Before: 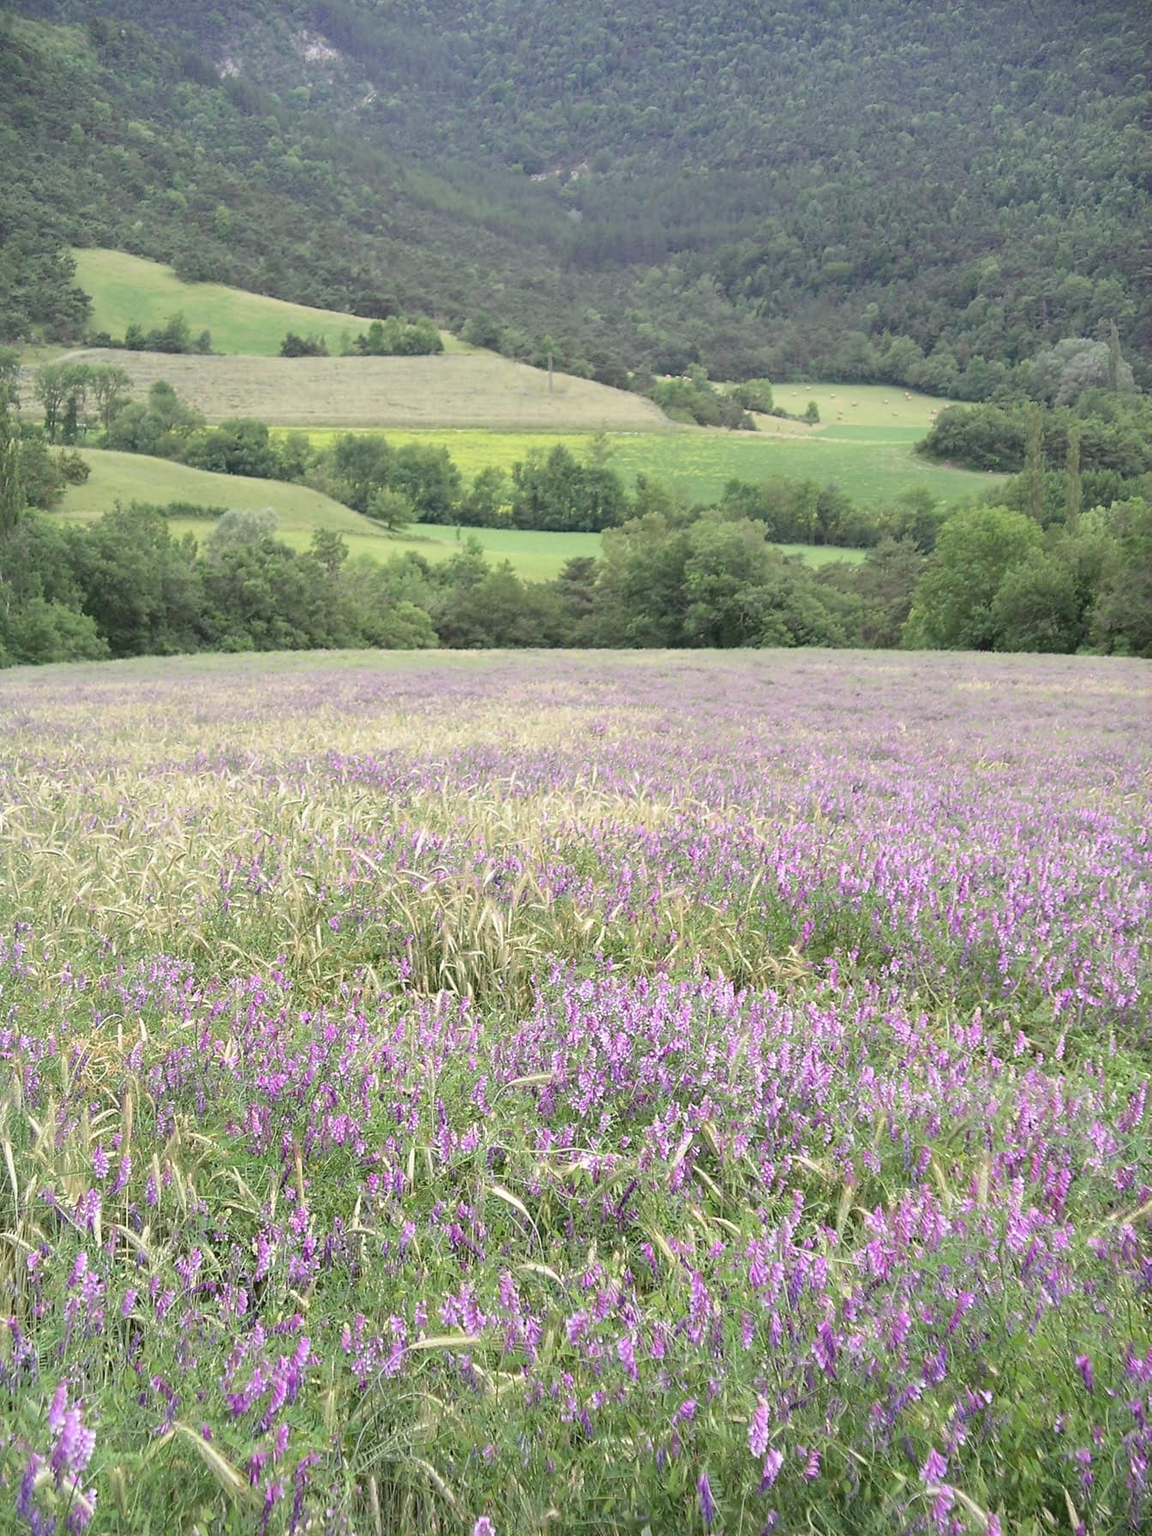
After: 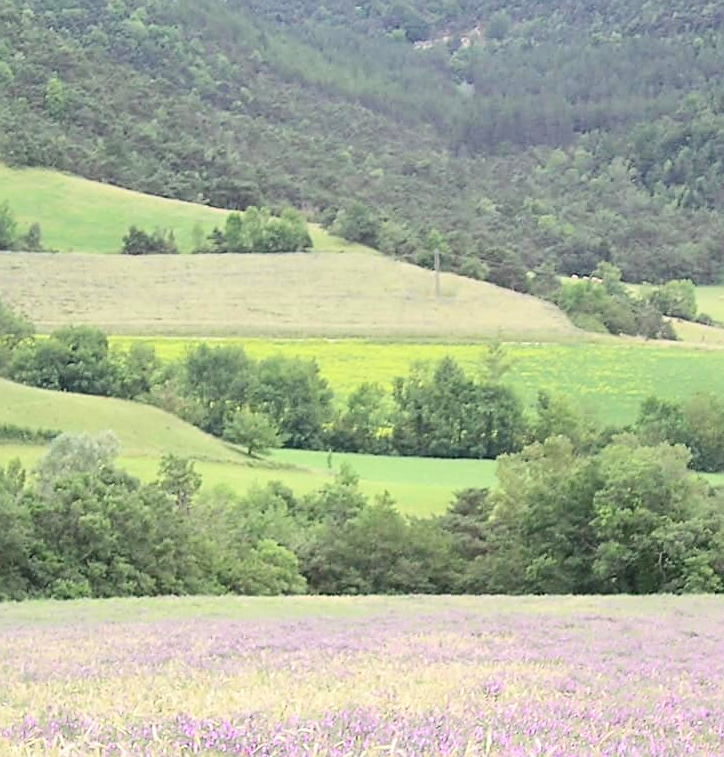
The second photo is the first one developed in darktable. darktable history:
rotate and perspective: crop left 0, crop top 0
crop: left 15.306%, top 9.065%, right 30.789%, bottom 48.638%
sharpen: on, module defaults
contrast brightness saturation: contrast 0.2, brightness 0.16, saturation 0.22
